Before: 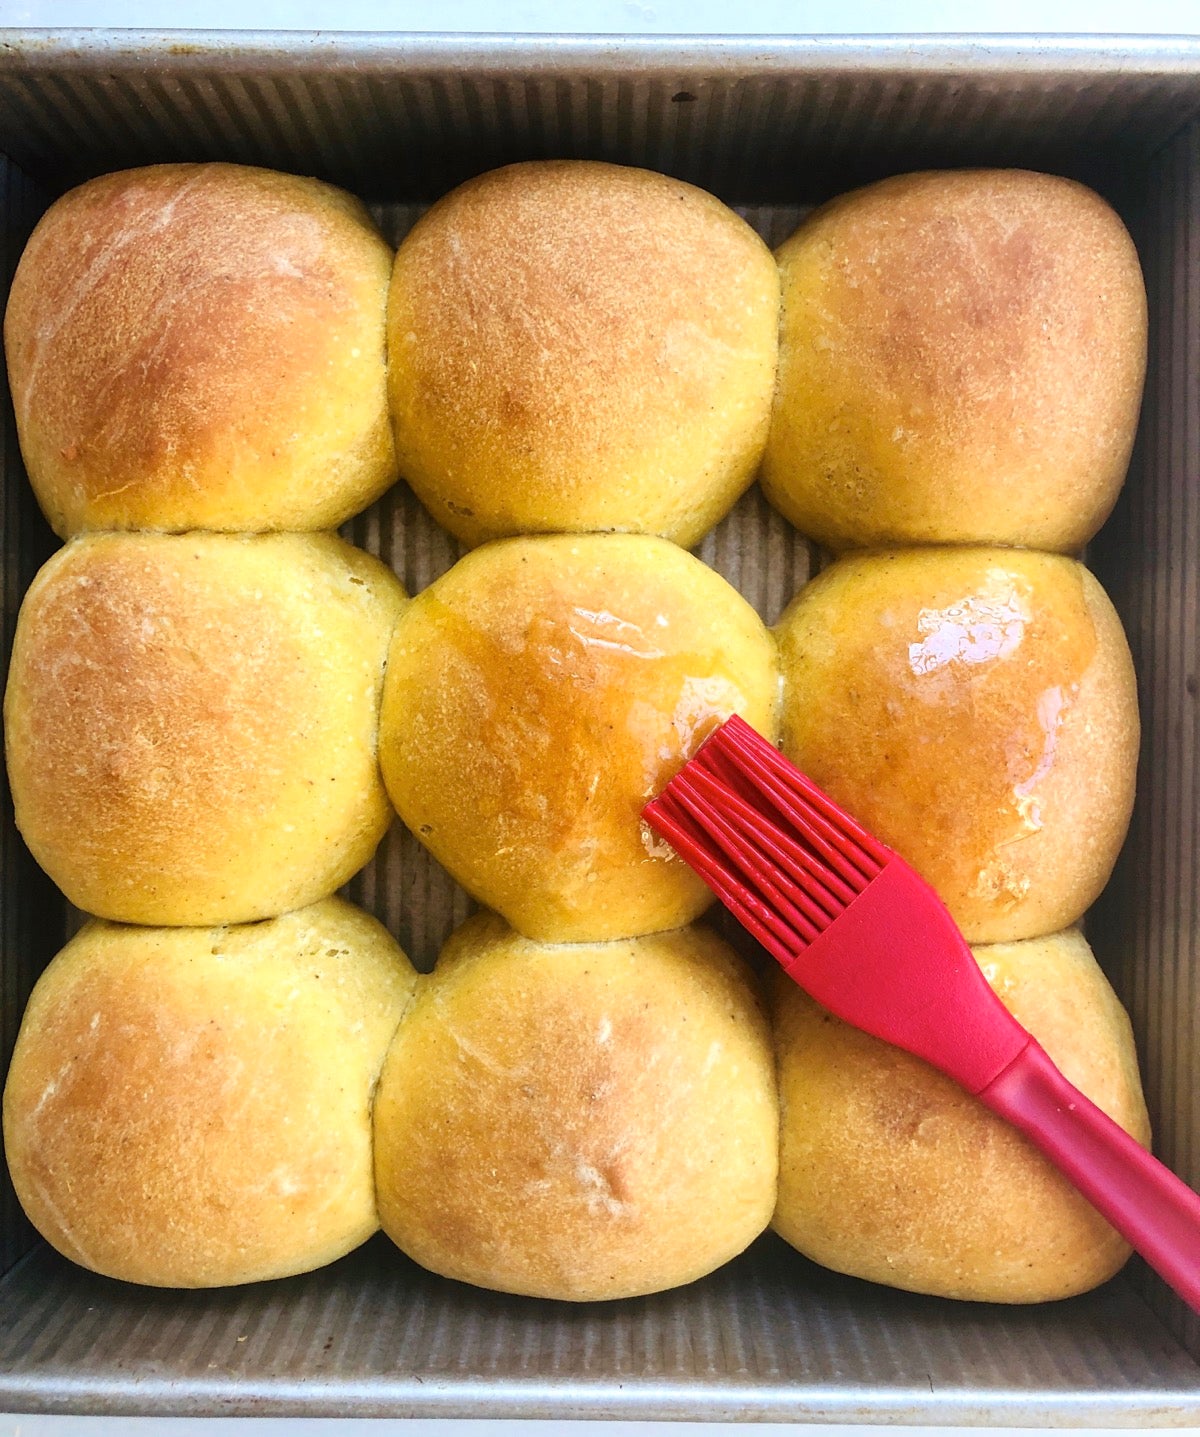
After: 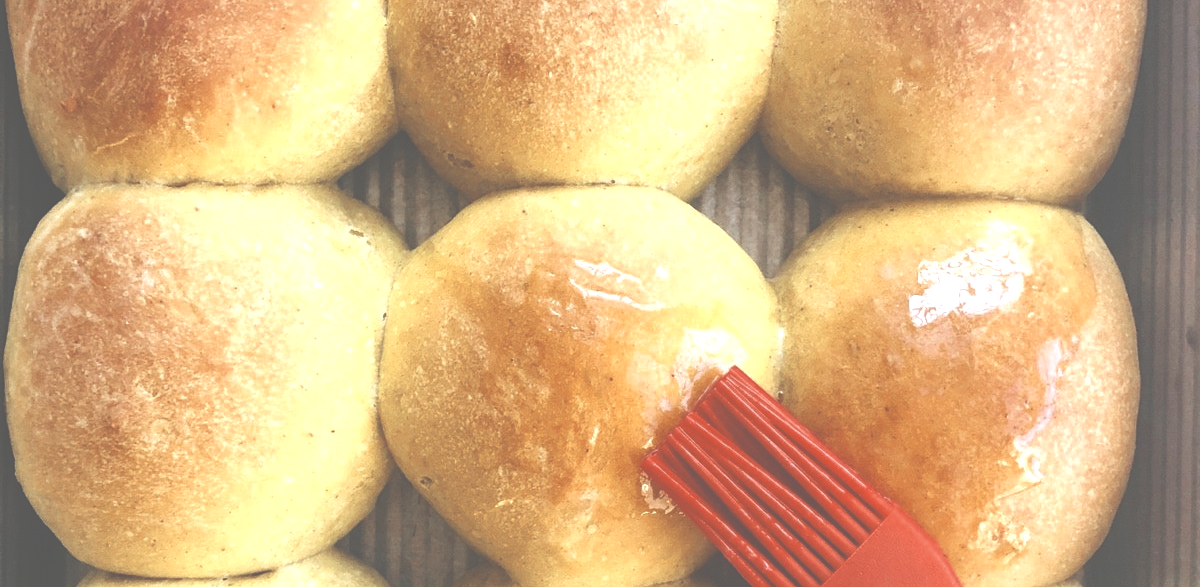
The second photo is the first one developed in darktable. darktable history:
crop and rotate: top 24.255%, bottom 34.892%
exposure: black level correction -0.073, exposure 0.503 EV, compensate exposure bias true, compensate highlight preservation false
color zones: curves: ch0 [(0, 0.5) (0.125, 0.4) (0.25, 0.5) (0.375, 0.4) (0.5, 0.4) (0.625, 0.35) (0.75, 0.35) (0.875, 0.5)]; ch1 [(0, 0.35) (0.125, 0.45) (0.25, 0.35) (0.375, 0.35) (0.5, 0.35) (0.625, 0.35) (0.75, 0.45) (0.875, 0.35)]; ch2 [(0, 0.6) (0.125, 0.5) (0.25, 0.5) (0.375, 0.6) (0.5, 0.6) (0.625, 0.5) (0.75, 0.5) (0.875, 0.5)]
